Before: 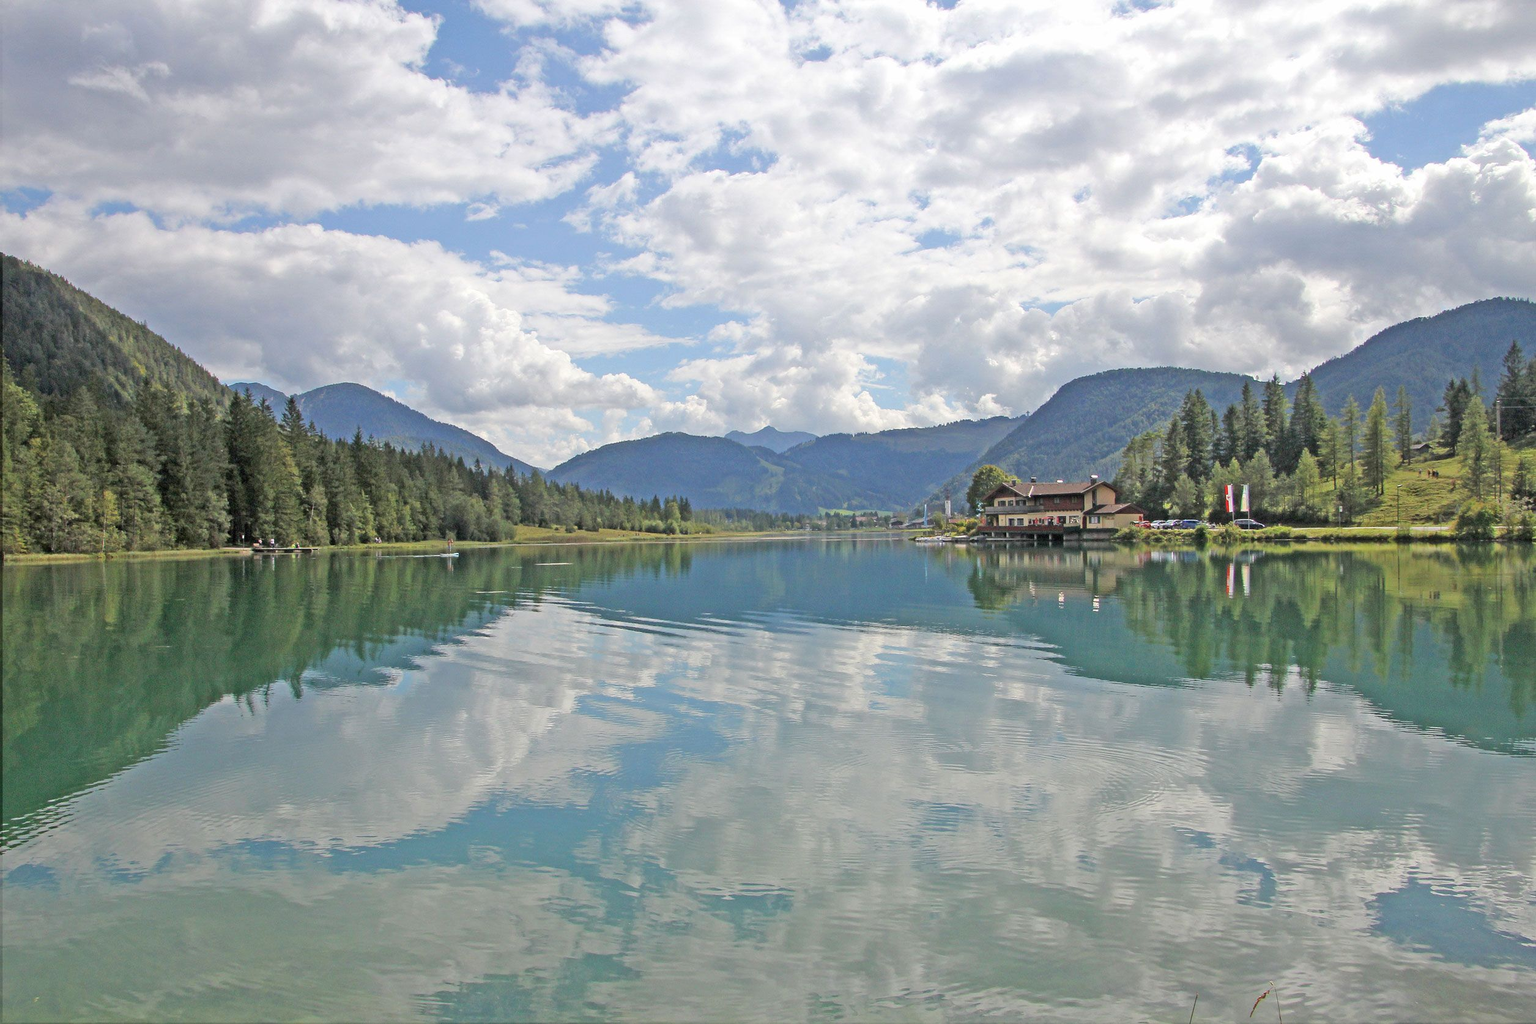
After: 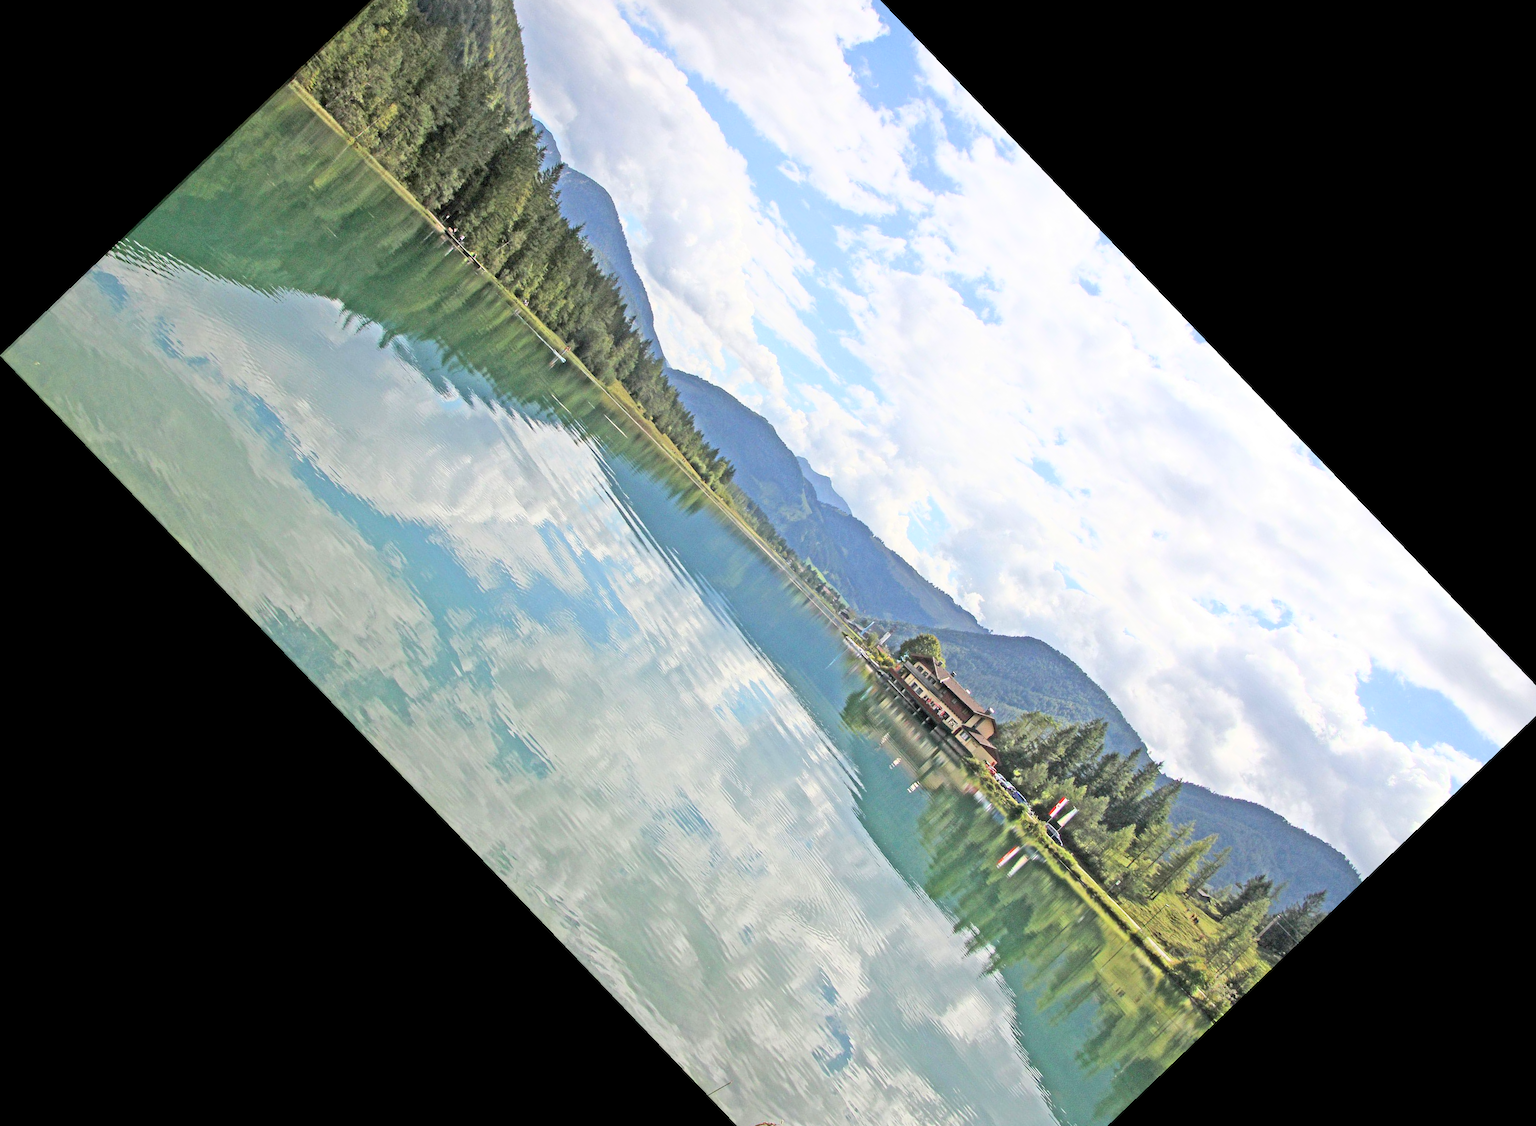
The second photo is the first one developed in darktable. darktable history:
crop and rotate: angle -46.26°, top 16.234%, right 0.912%, bottom 11.704%
base curve: curves: ch0 [(0, 0) (0.557, 0.834) (1, 1)]
